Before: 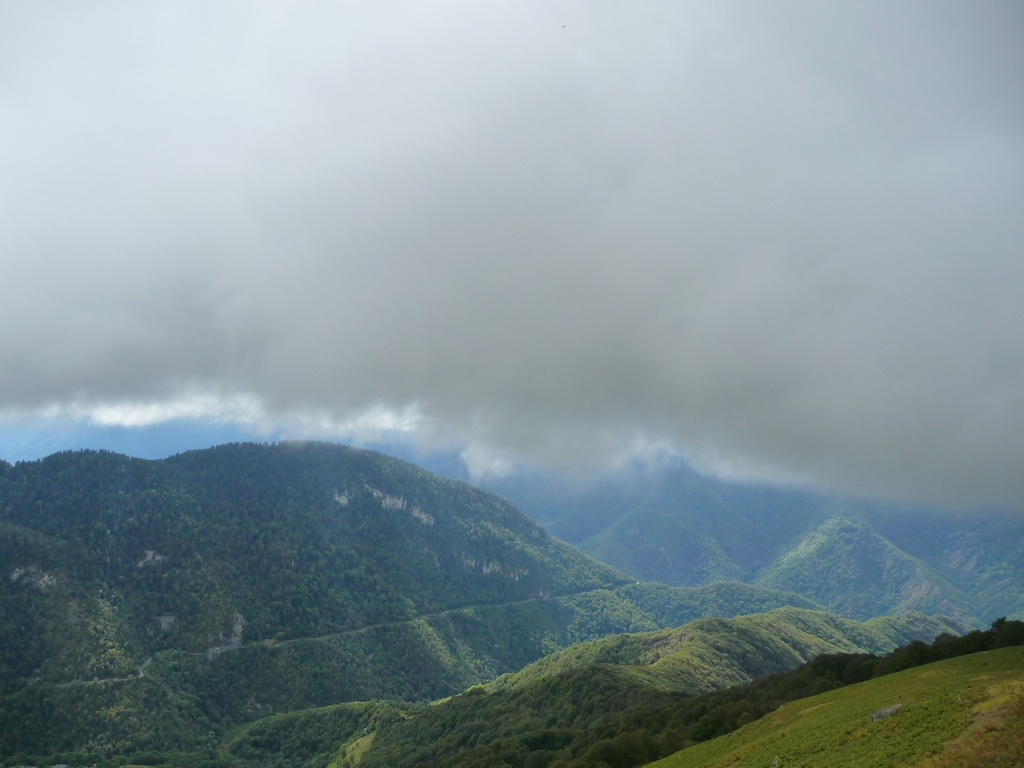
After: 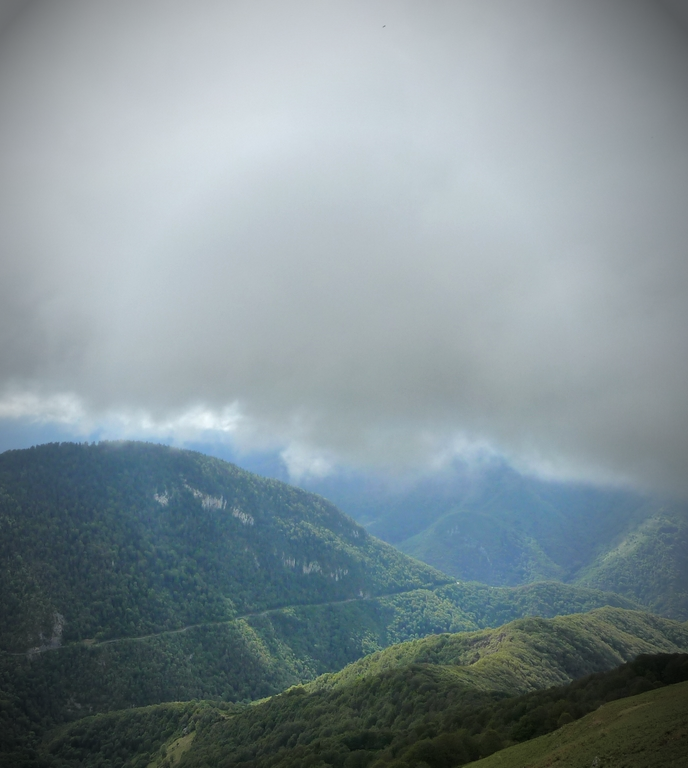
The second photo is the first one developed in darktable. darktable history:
levels: levels [0, 0.492, 0.984]
crop and rotate: left 17.655%, right 15.15%
vignetting: fall-off start 67.41%, fall-off radius 67.9%, brightness -0.827, automatic ratio true
exposure: exposure 0.202 EV, compensate exposure bias true, compensate highlight preservation false
